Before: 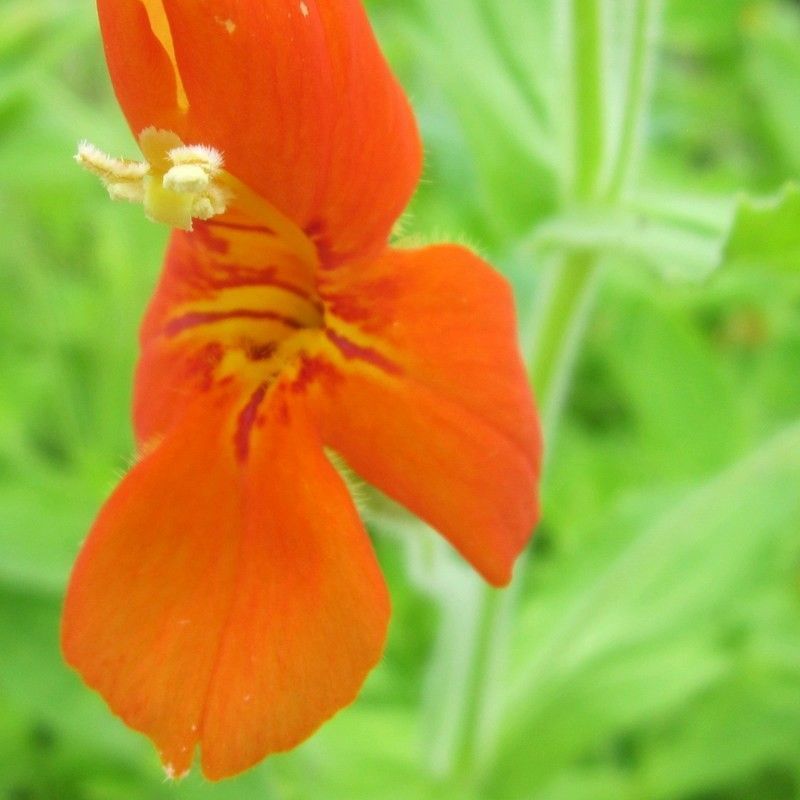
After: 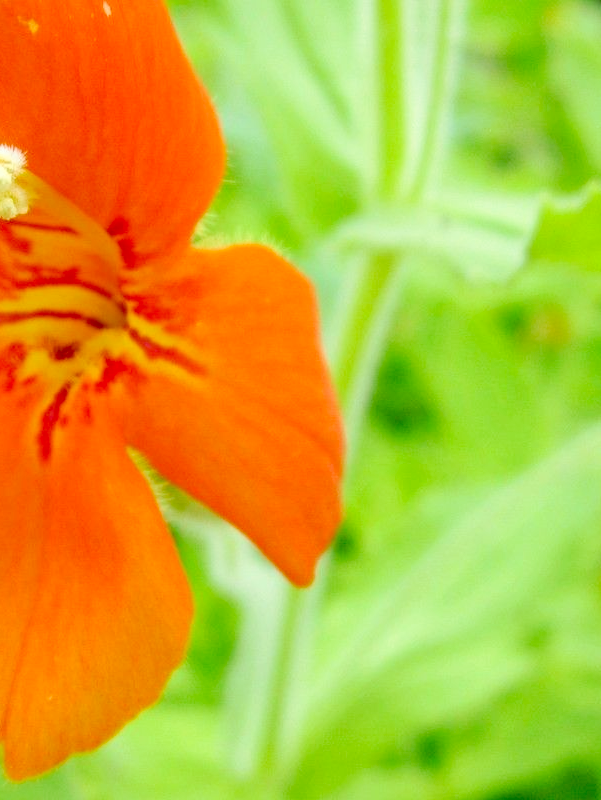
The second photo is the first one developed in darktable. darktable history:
shadows and highlights: shadows 2.76, highlights -16.02, soften with gaussian
color correction: highlights a* -2.52, highlights b* 2.48
crop and rotate: left 24.759%
tone curve: curves: ch0 [(0, 0) (0.003, 0) (0.011, 0.002) (0.025, 0.004) (0.044, 0.007) (0.069, 0.015) (0.1, 0.025) (0.136, 0.04) (0.177, 0.09) (0.224, 0.152) (0.277, 0.239) (0.335, 0.335) (0.399, 0.43) (0.468, 0.524) (0.543, 0.621) (0.623, 0.712) (0.709, 0.789) (0.801, 0.871) (0.898, 0.951) (1, 1)], preserve colors none
